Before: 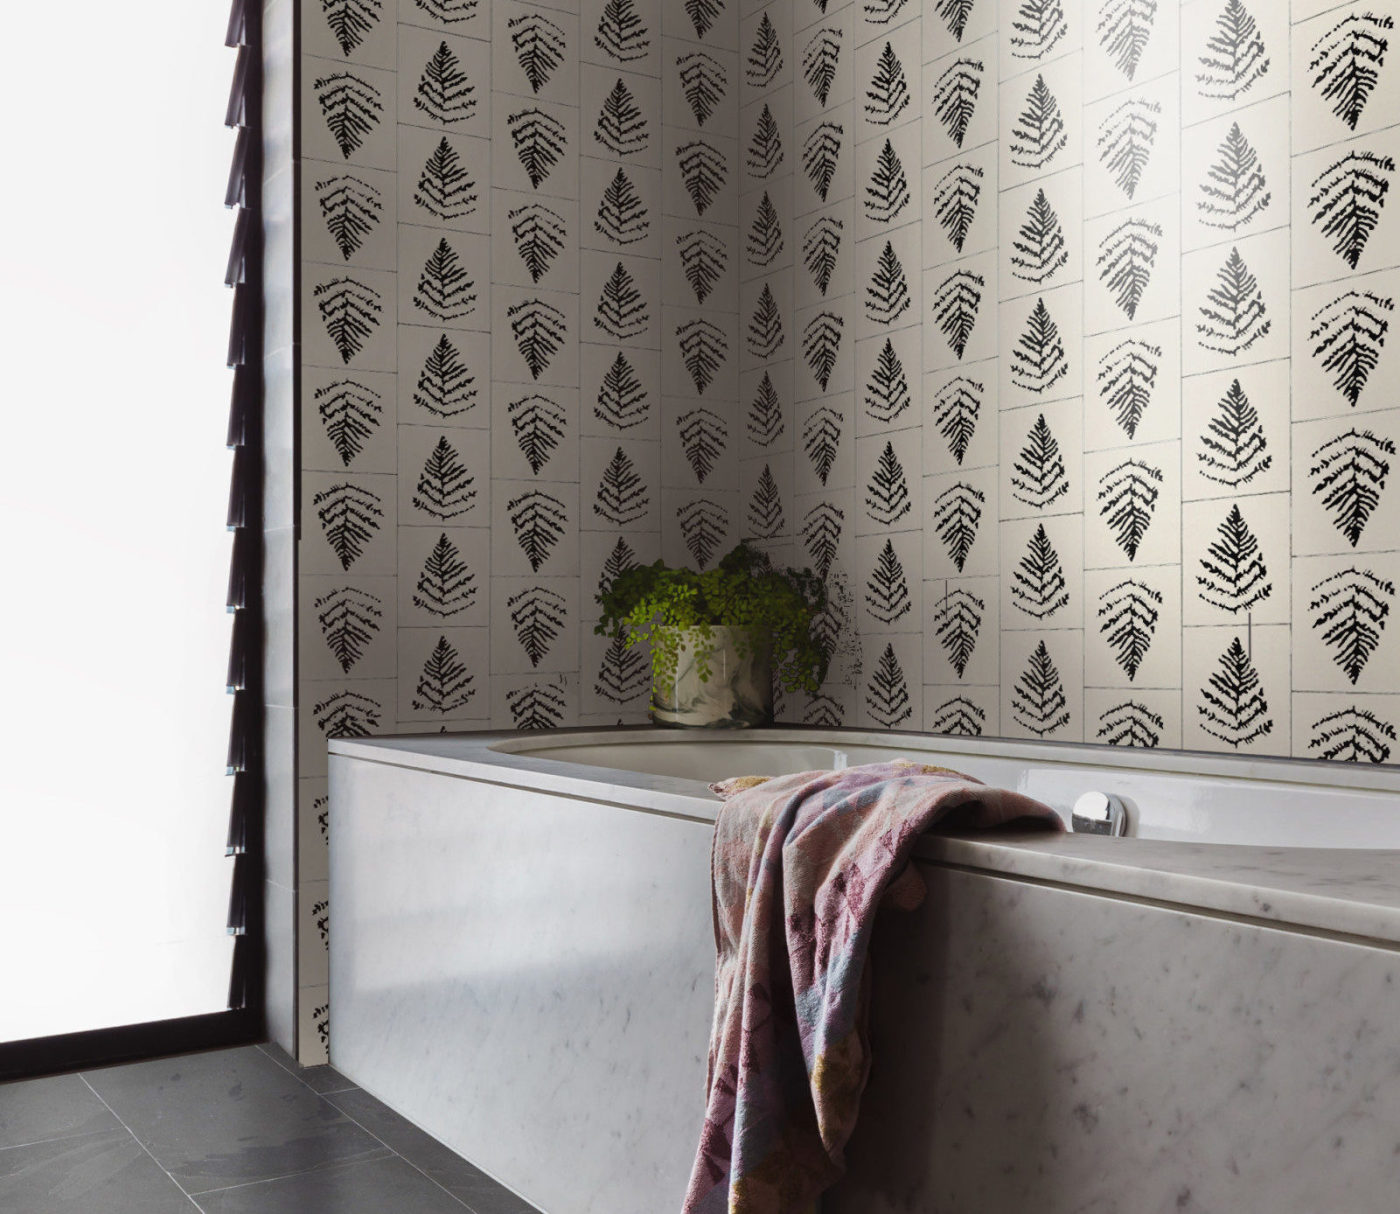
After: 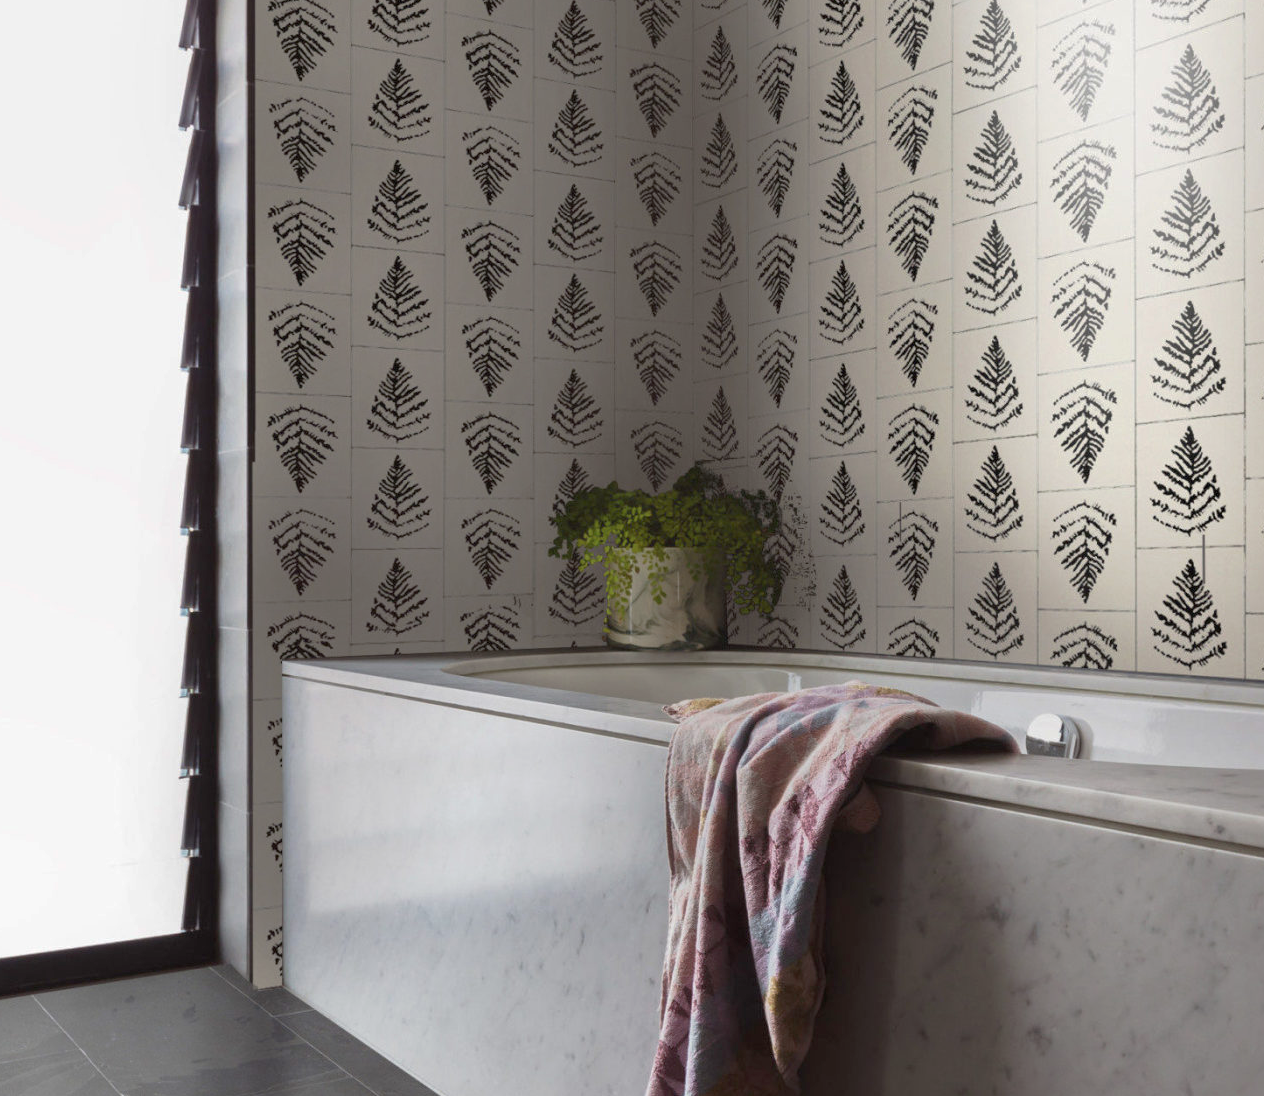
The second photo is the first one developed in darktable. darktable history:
crop: left 3.305%, top 6.436%, right 6.389%, bottom 3.258%
tone curve: curves: ch0 [(0, 0) (0.003, 0.005) (0.011, 0.016) (0.025, 0.036) (0.044, 0.071) (0.069, 0.112) (0.1, 0.149) (0.136, 0.187) (0.177, 0.228) (0.224, 0.272) (0.277, 0.32) (0.335, 0.374) (0.399, 0.429) (0.468, 0.479) (0.543, 0.538) (0.623, 0.609) (0.709, 0.697) (0.801, 0.789) (0.898, 0.876) (1, 1)], preserve colors none
